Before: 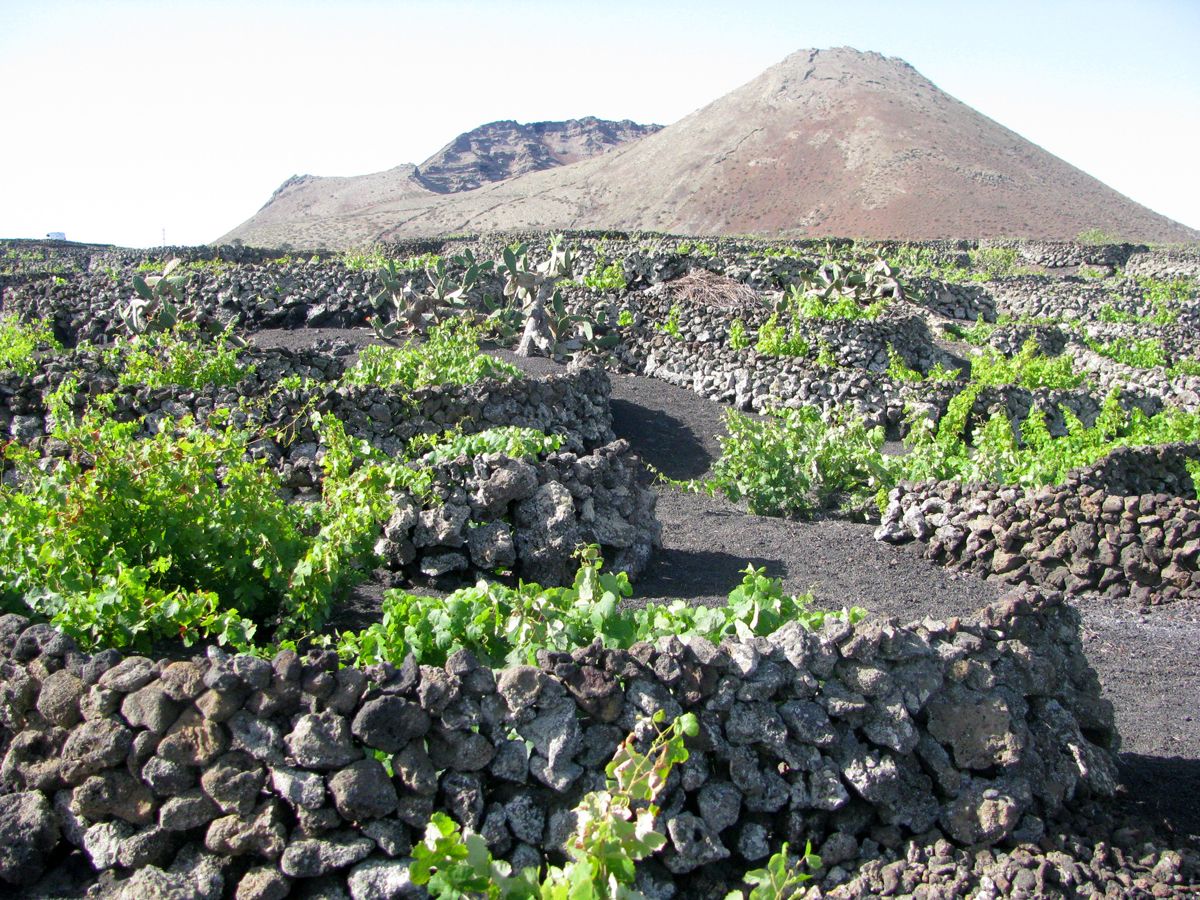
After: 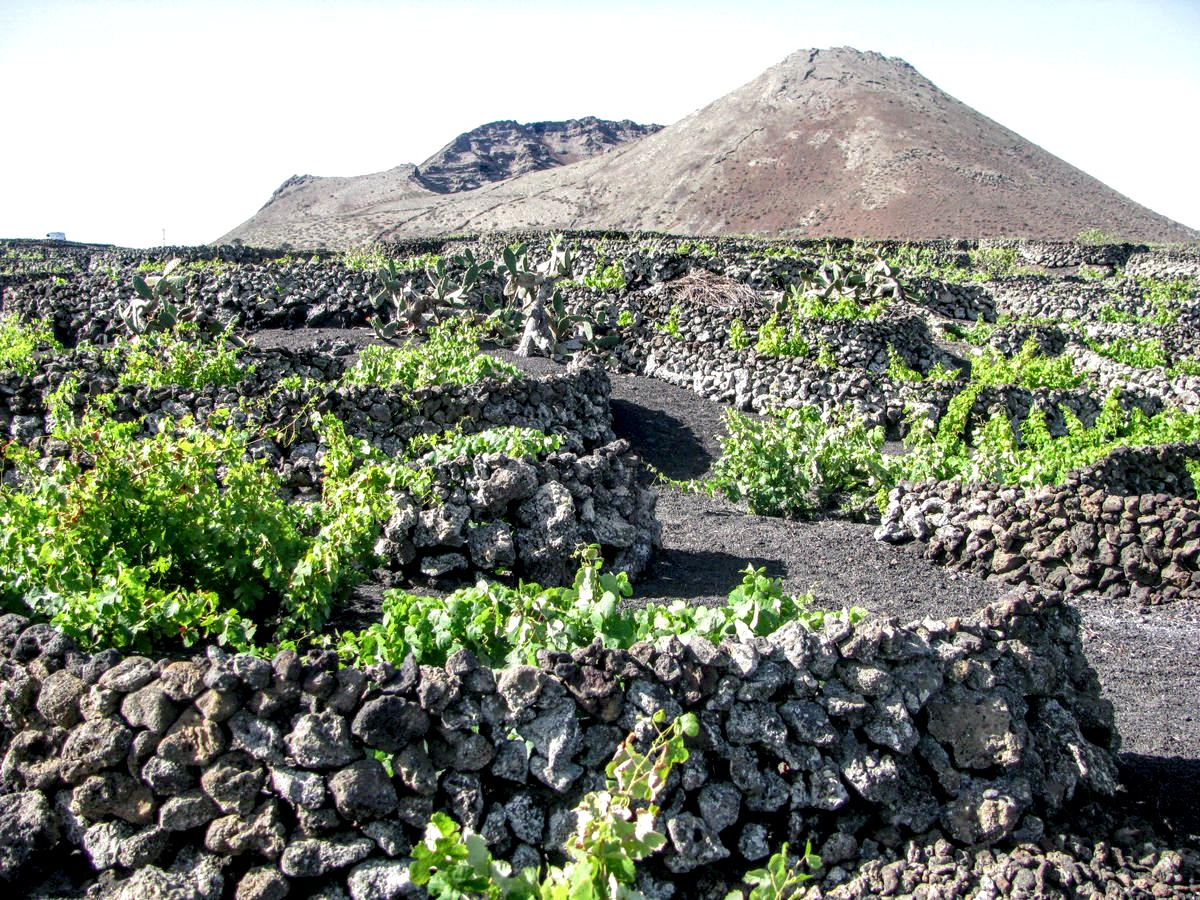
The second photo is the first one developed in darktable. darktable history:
tone equalizer: edges refinement/feathering 500, mask exposure compensation -1.57 EV, preserve details no
local contrast: highlights 14%, shadows 39%, detail 184%, midtone range 0.476
